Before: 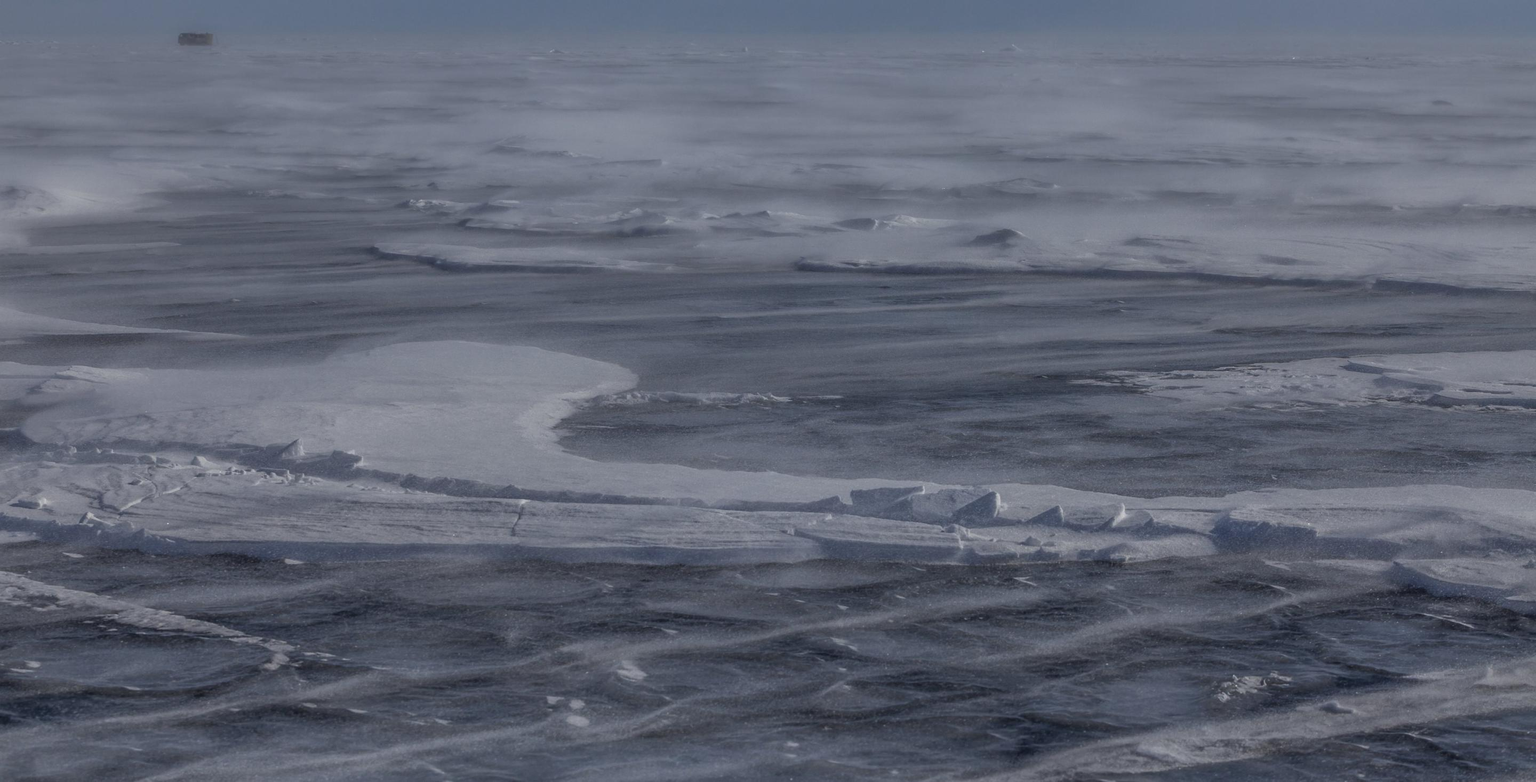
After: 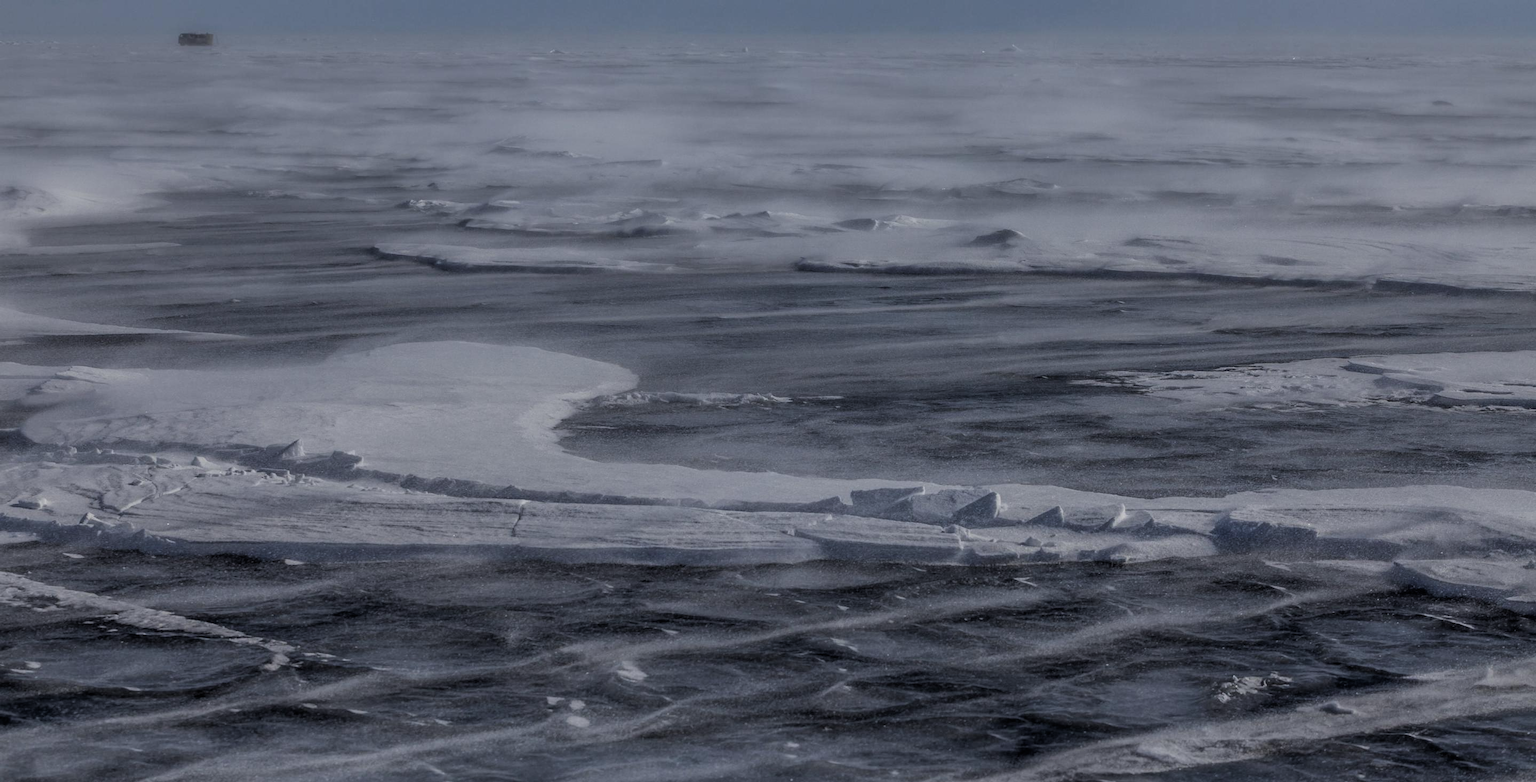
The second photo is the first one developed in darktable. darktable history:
filmic rgb: black relative exposure -5.05 EV, white relative exposure 4 EV, hardness 2.9, contrast 1.298, highlights saturation mix -9.09%
